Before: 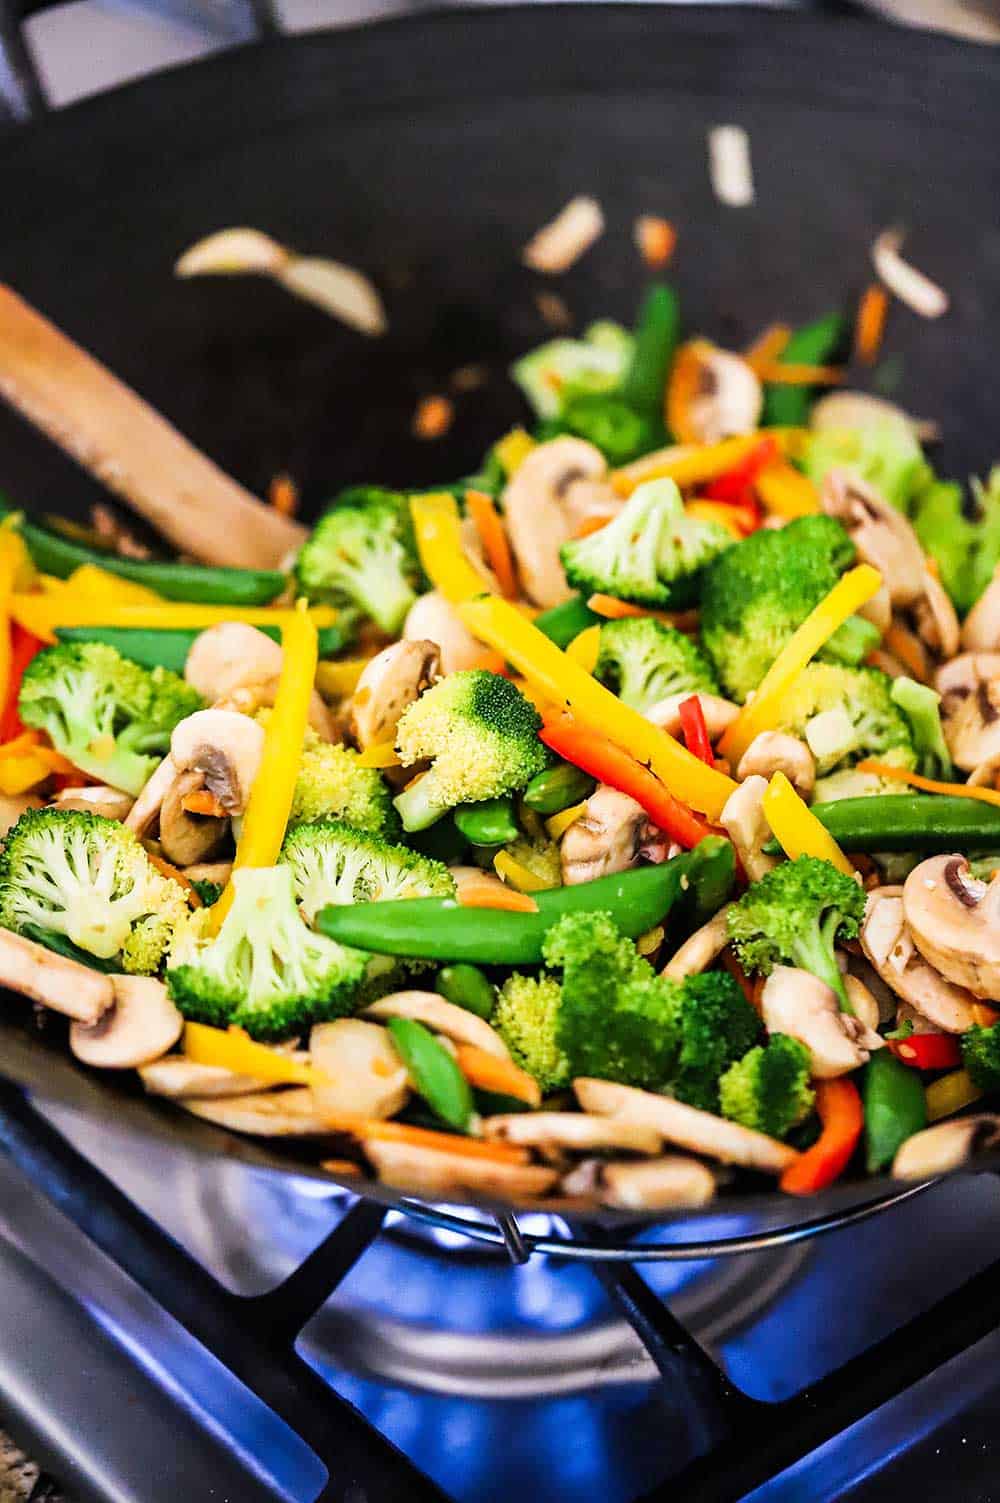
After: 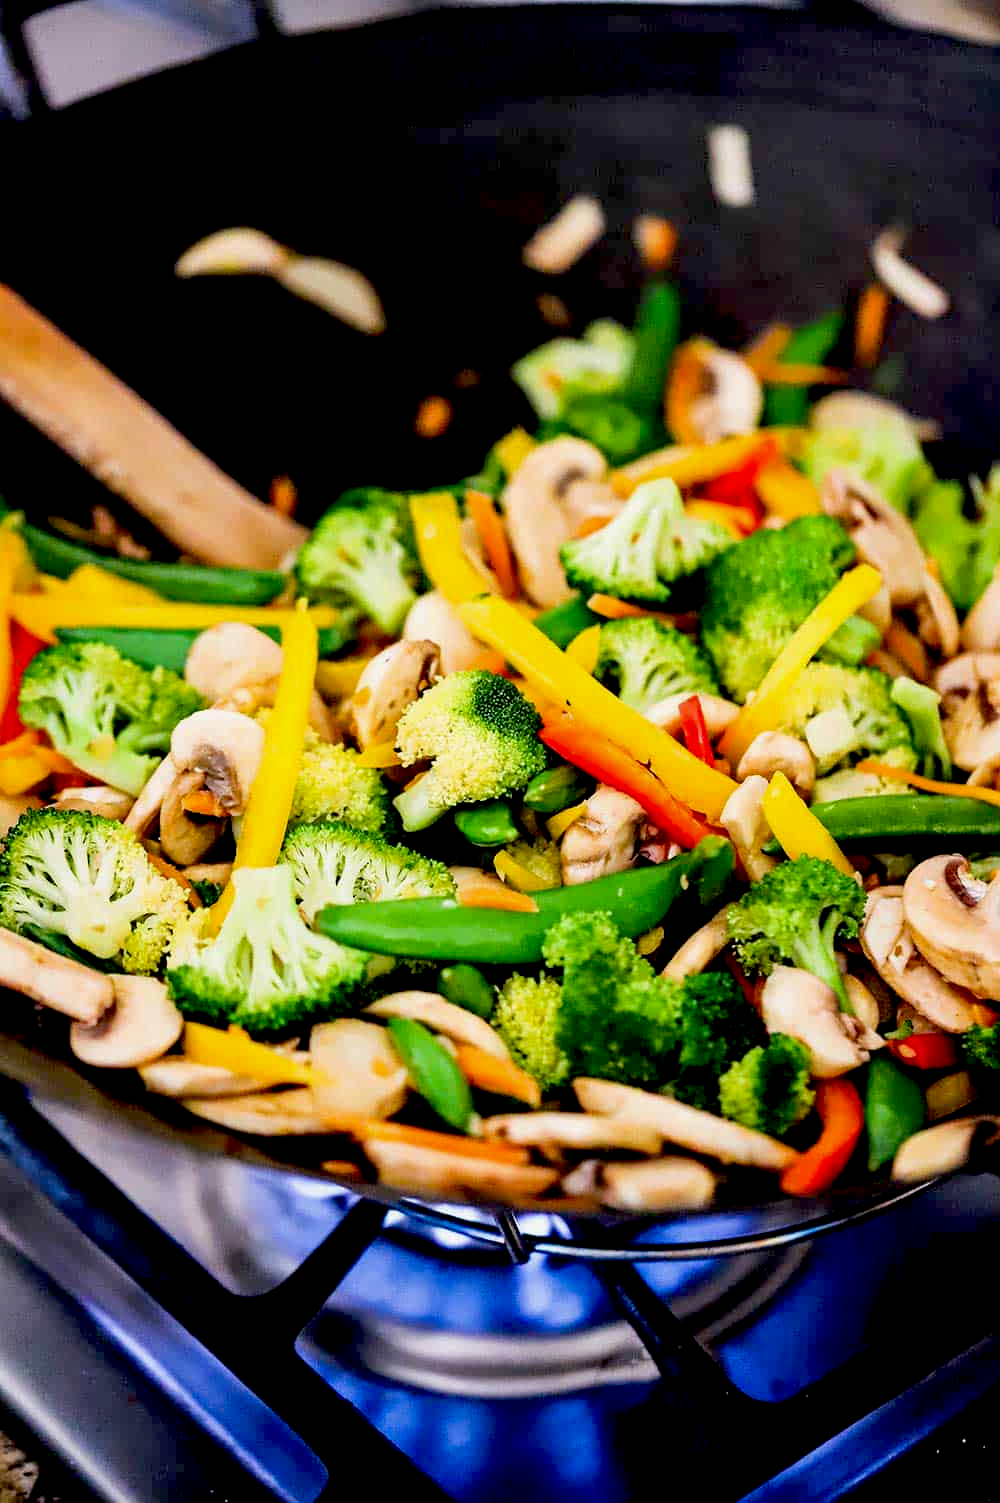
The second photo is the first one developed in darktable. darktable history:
exposure: black level correction 0.028, exposure -0.079 EV, compensate exposure bias true, compensate highlight preservation false
